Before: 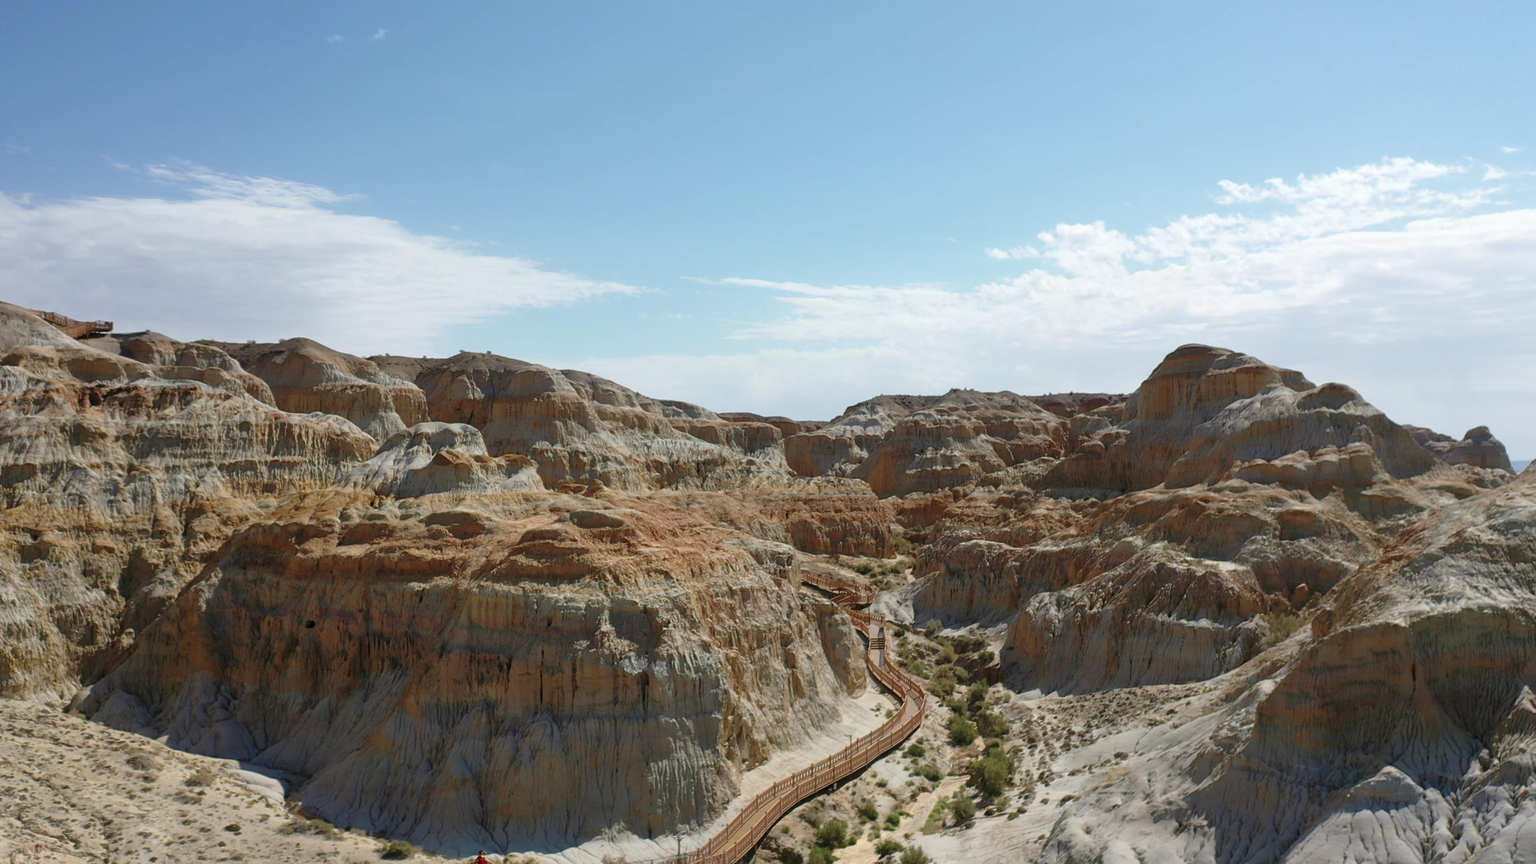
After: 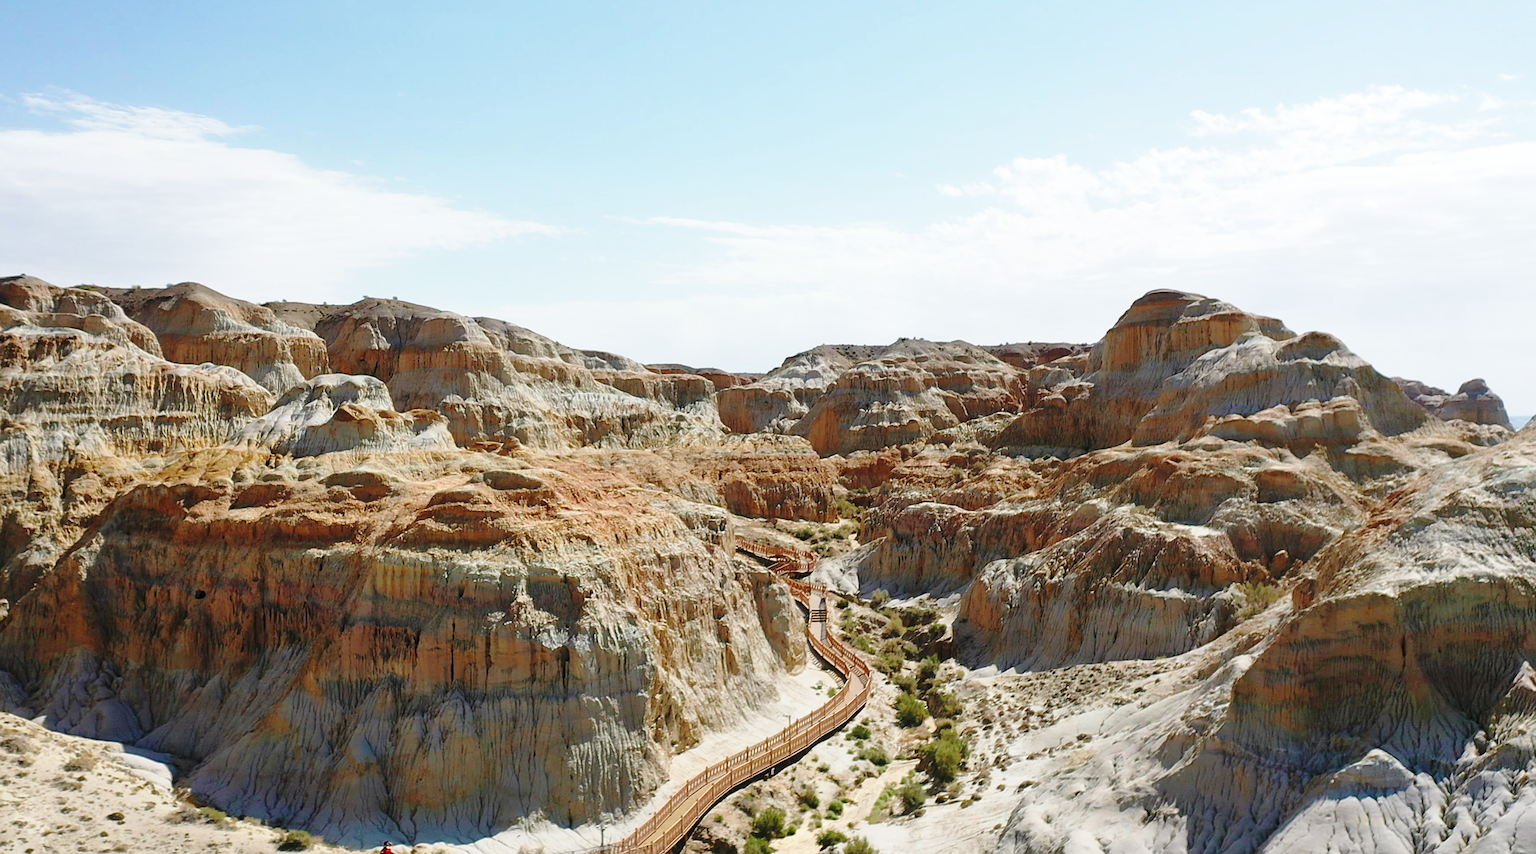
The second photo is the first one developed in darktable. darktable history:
sharpen: on, module defaults
crop and rotate: left 8.262%, top 9.226%
base curve: curves: ch0 [(0, 0) (0.028, 0.03) (0.121, 0.232) (0.46, 0.748) (0.859, 0.968) (1, 1)], preserve colors none
